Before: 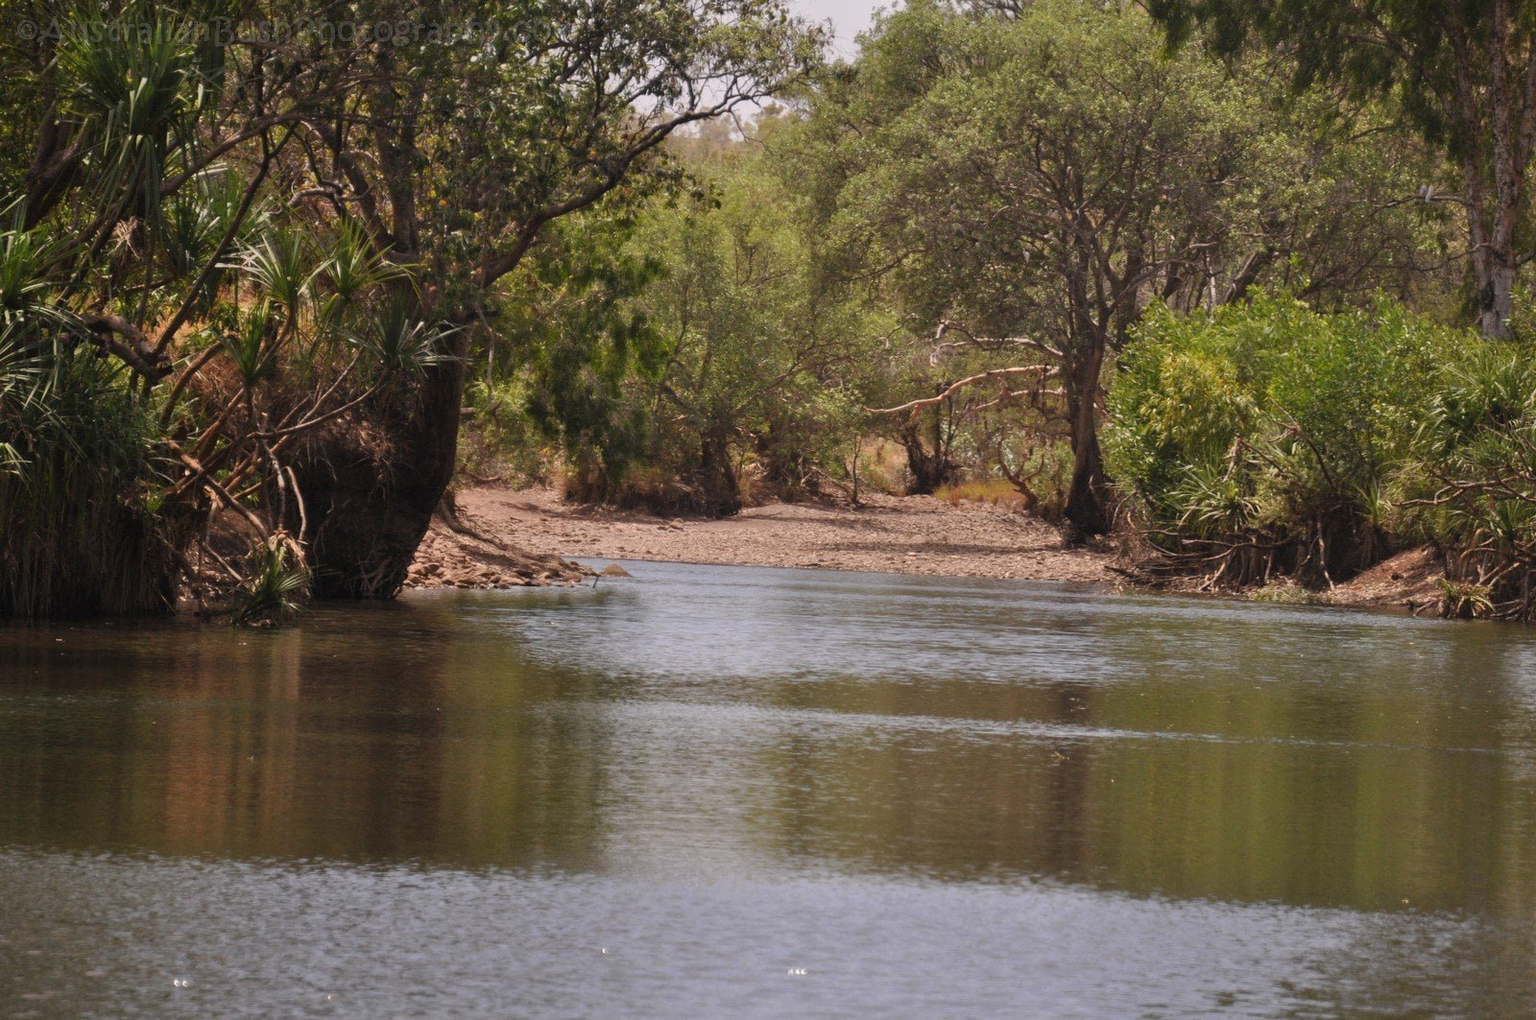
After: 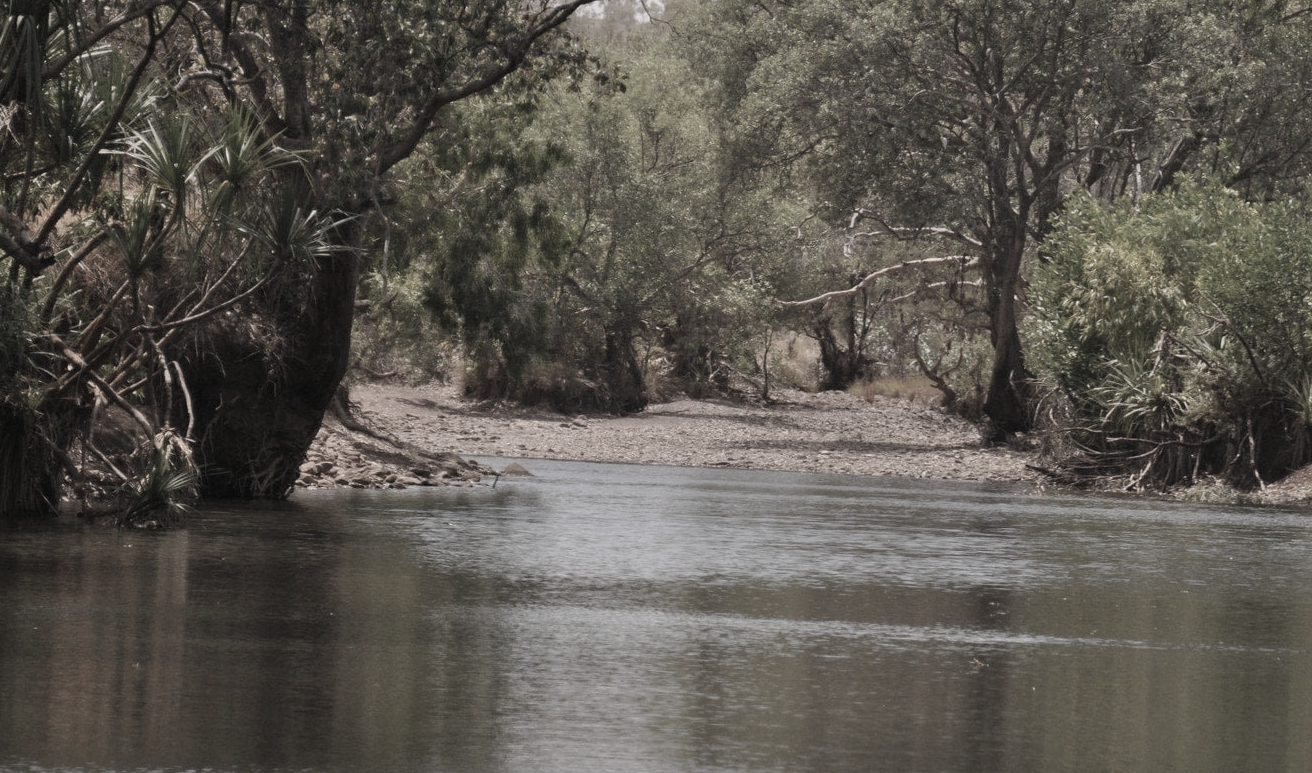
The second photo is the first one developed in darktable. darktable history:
color zones: curves: ch1 [(0, 0.153) (0.143, 0.15) (0.286, 0.151) (0.429, 0.152) (0.571, 0.152) (0.714, 0.151) (0.857, 0.151) (1, 0.153)]
crop: left 7.856%, top 11.836%, right 10.12%, bottom 15.387%
